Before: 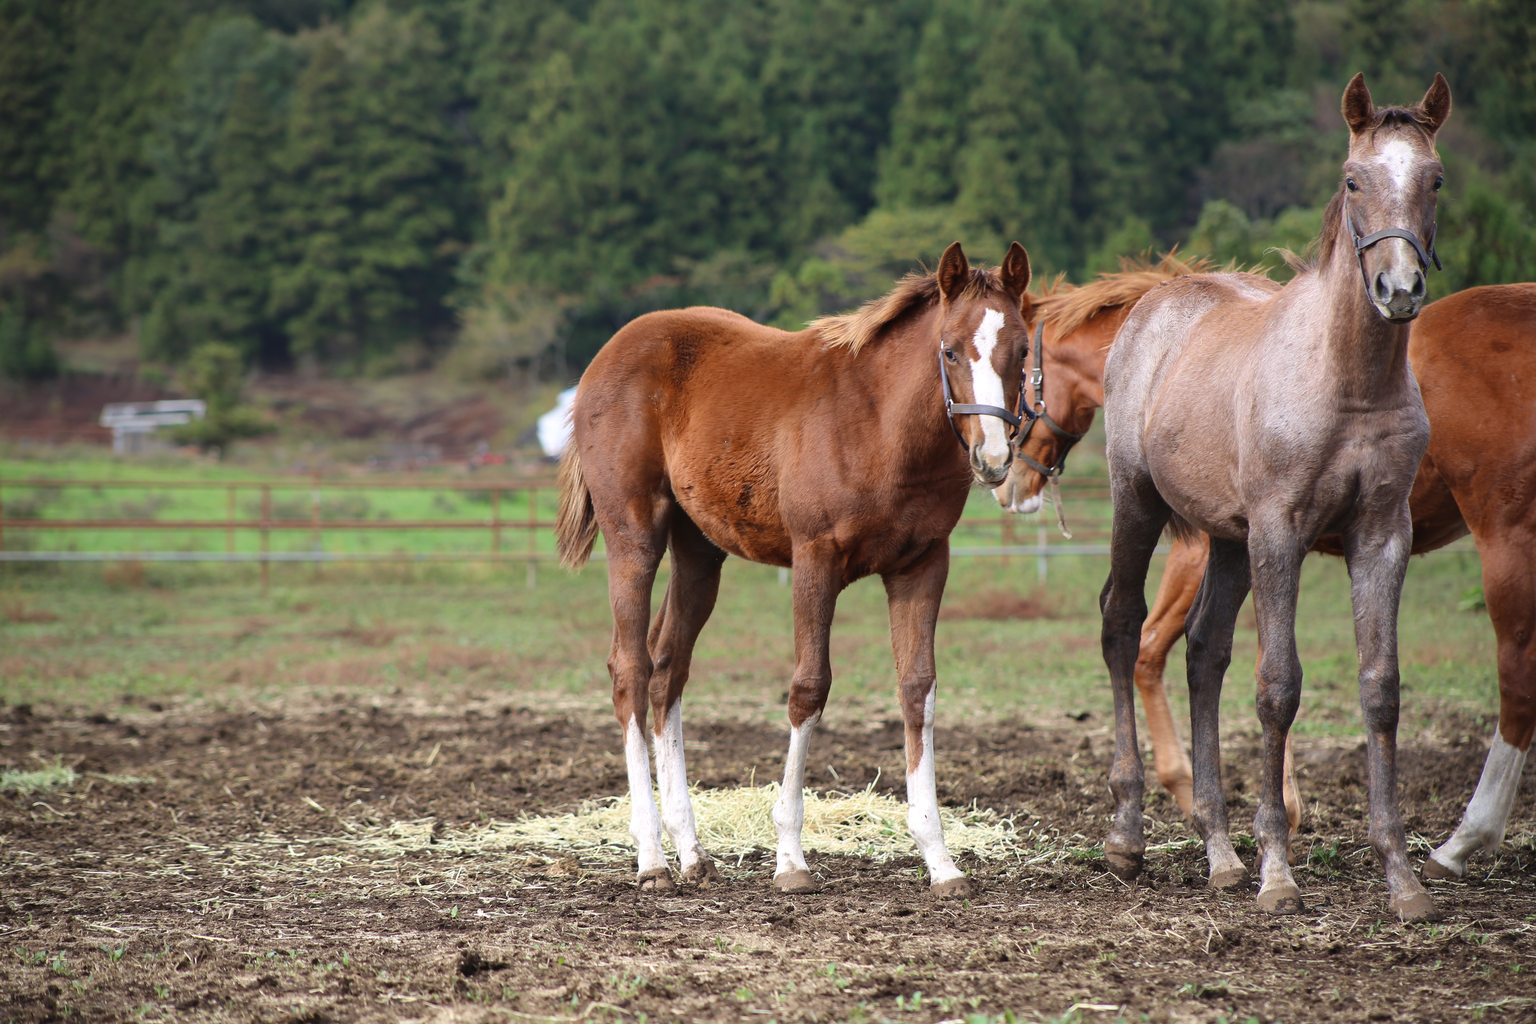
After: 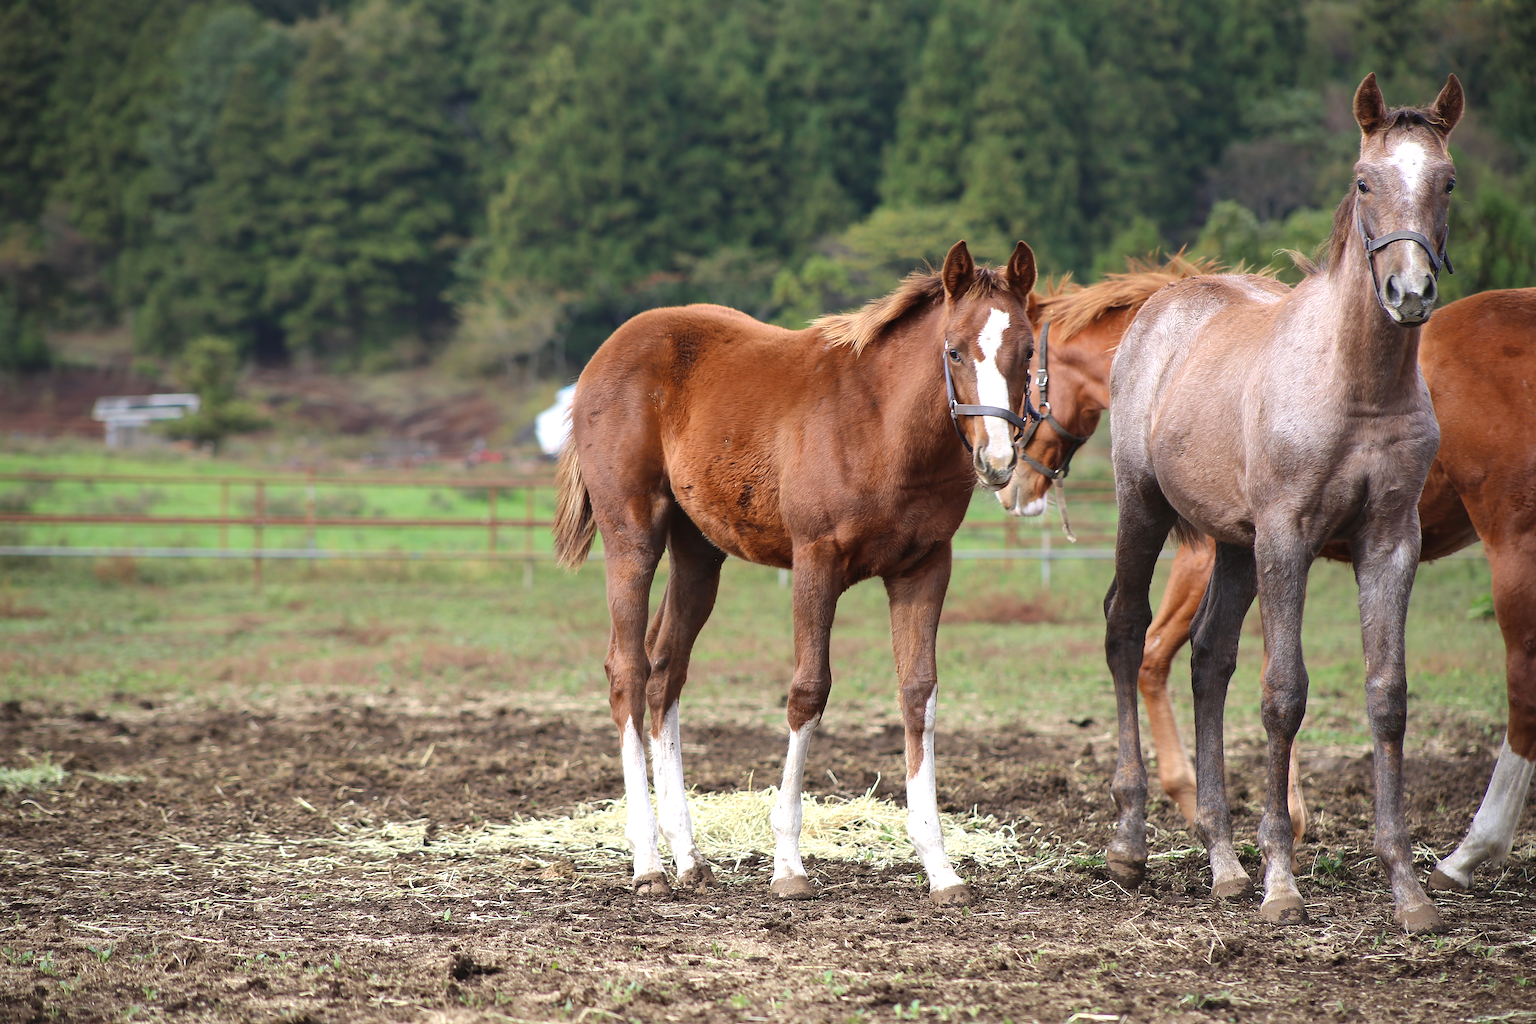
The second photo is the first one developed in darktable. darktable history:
crop and rotate: angle -0.499°
sharpen: on, module defaults
exposure: exposure 0.246 EV, compensate highlight preservation false
tone equalizer: edges refinement/feathering 500, mask exposure compensation -1.57 EV, preserve details no
